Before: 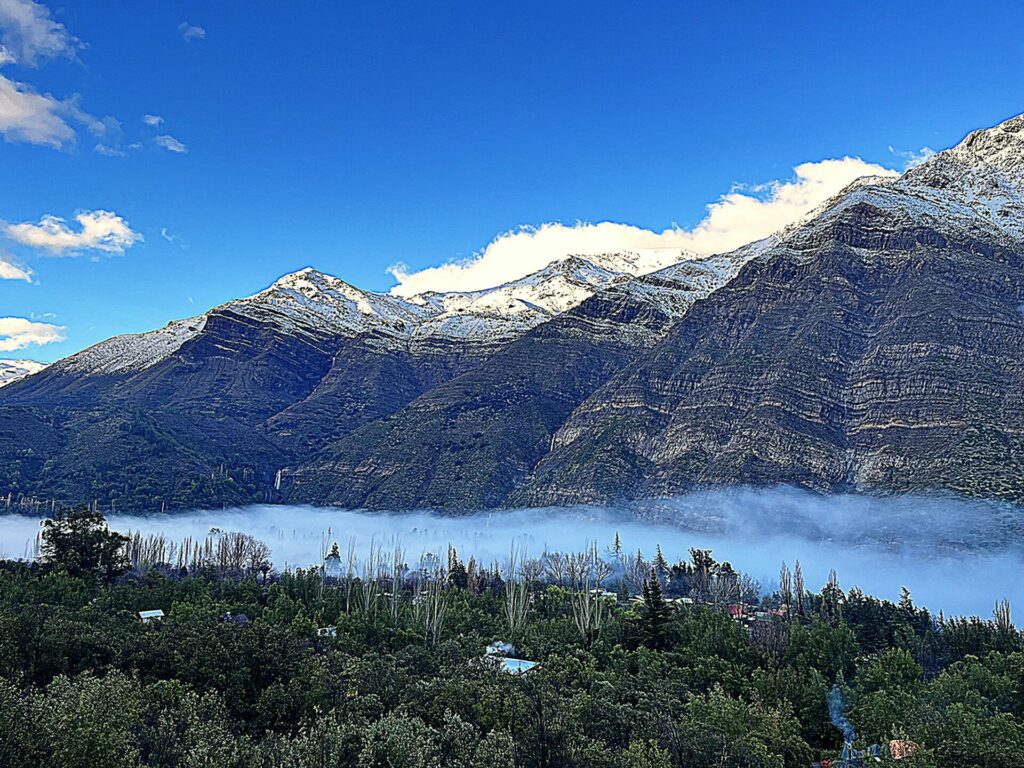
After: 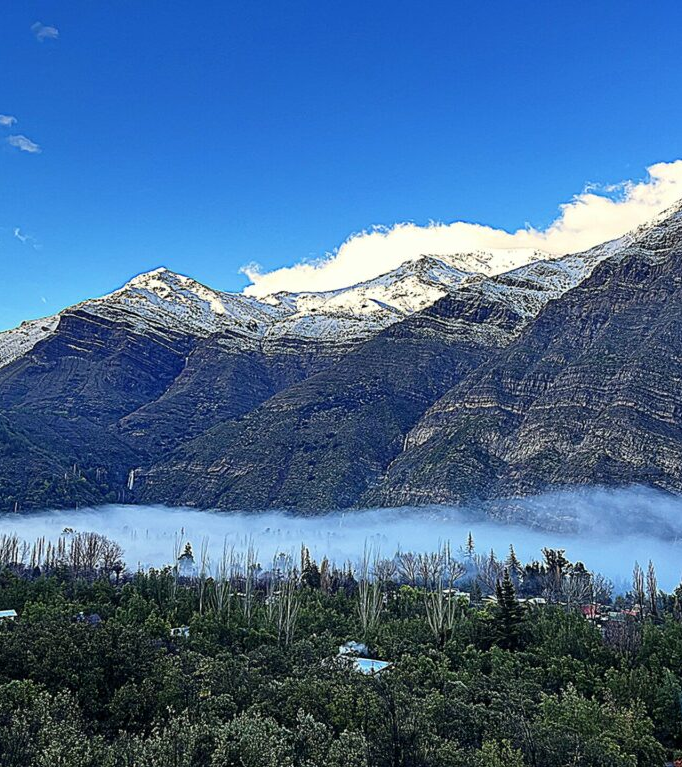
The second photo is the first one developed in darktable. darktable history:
crop and rotate: left 14.38%, right 18.969%
